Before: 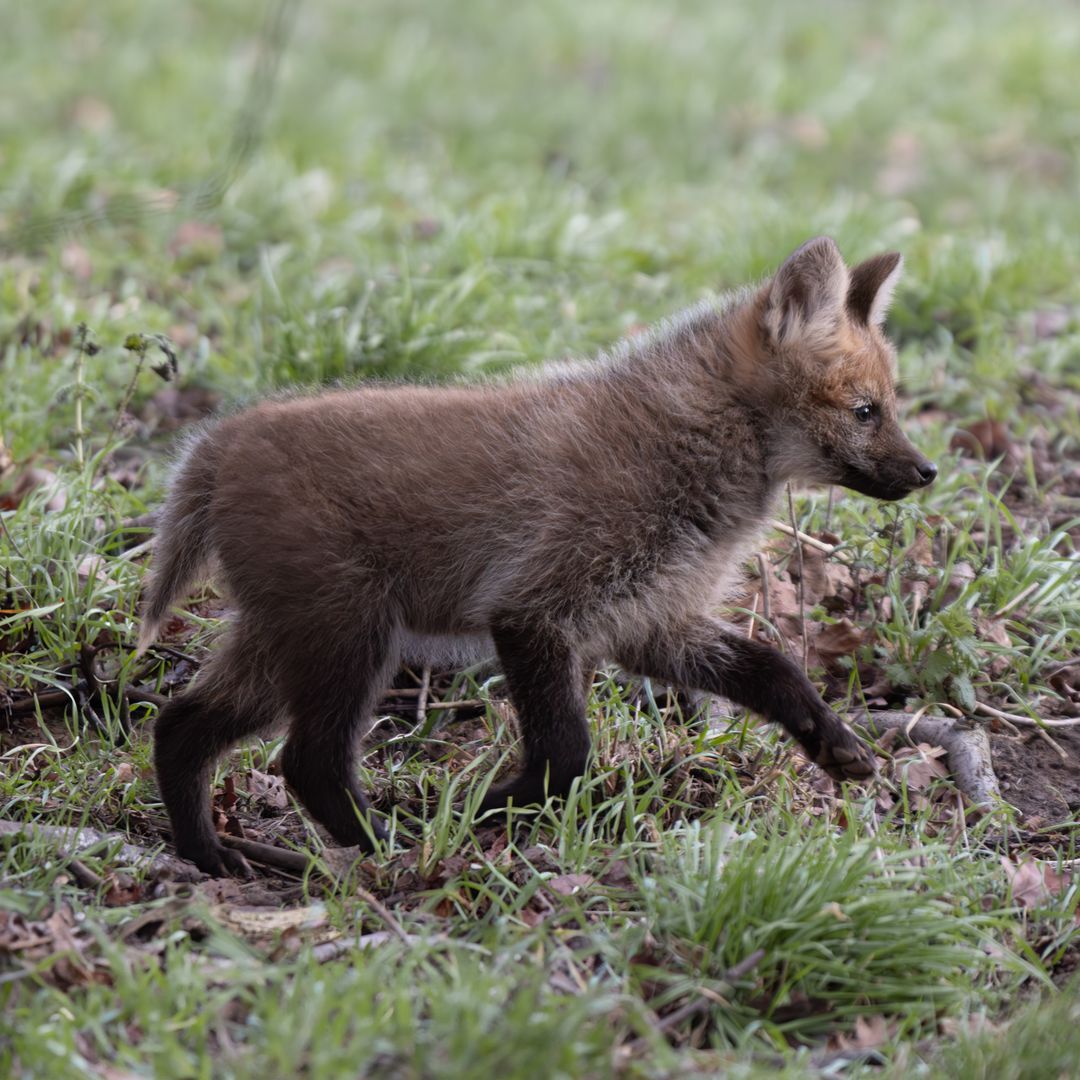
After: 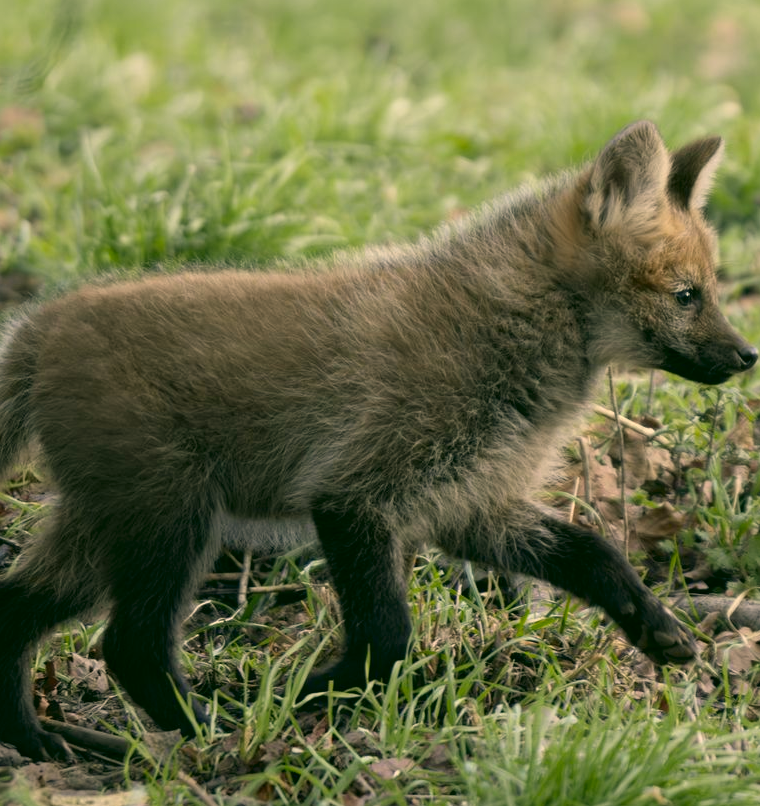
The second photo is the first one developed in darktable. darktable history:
color correction: highlights a* 4.71, highlights b* 24.71, shadows a* -16.1, shadows b* 3.92
crop and rotate: left 16.676%, top 10.822%, right 12.866%, bottom 14.51%
